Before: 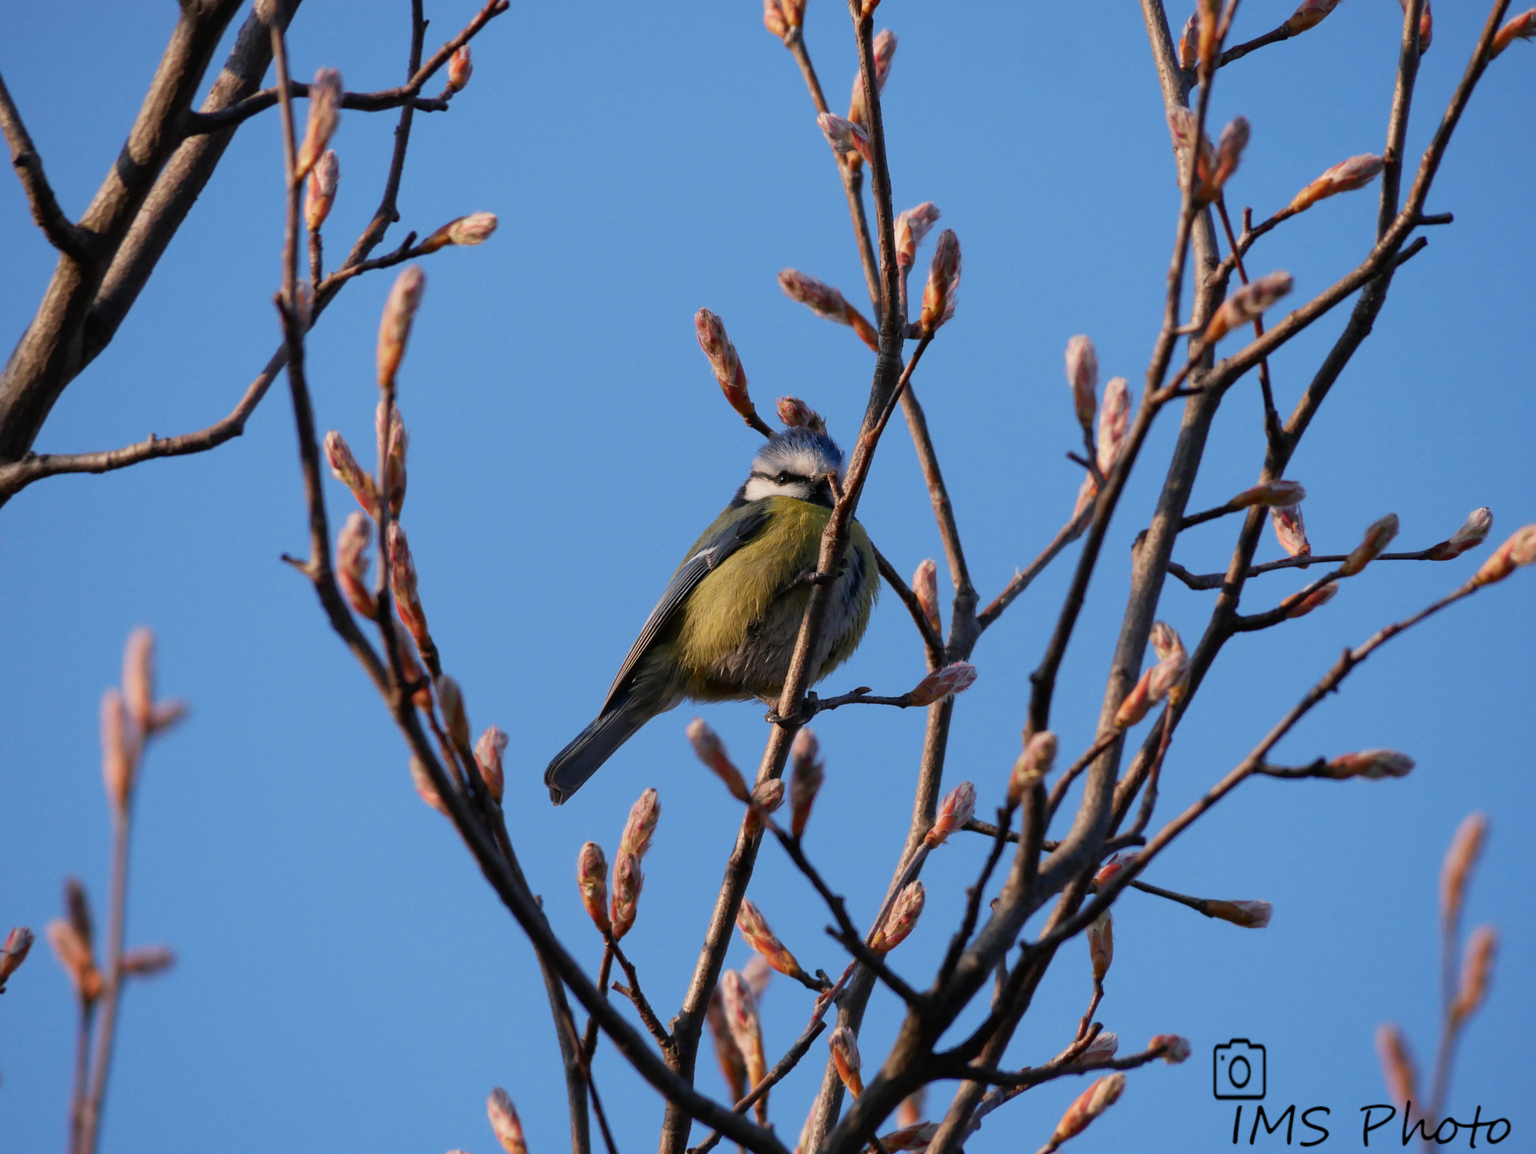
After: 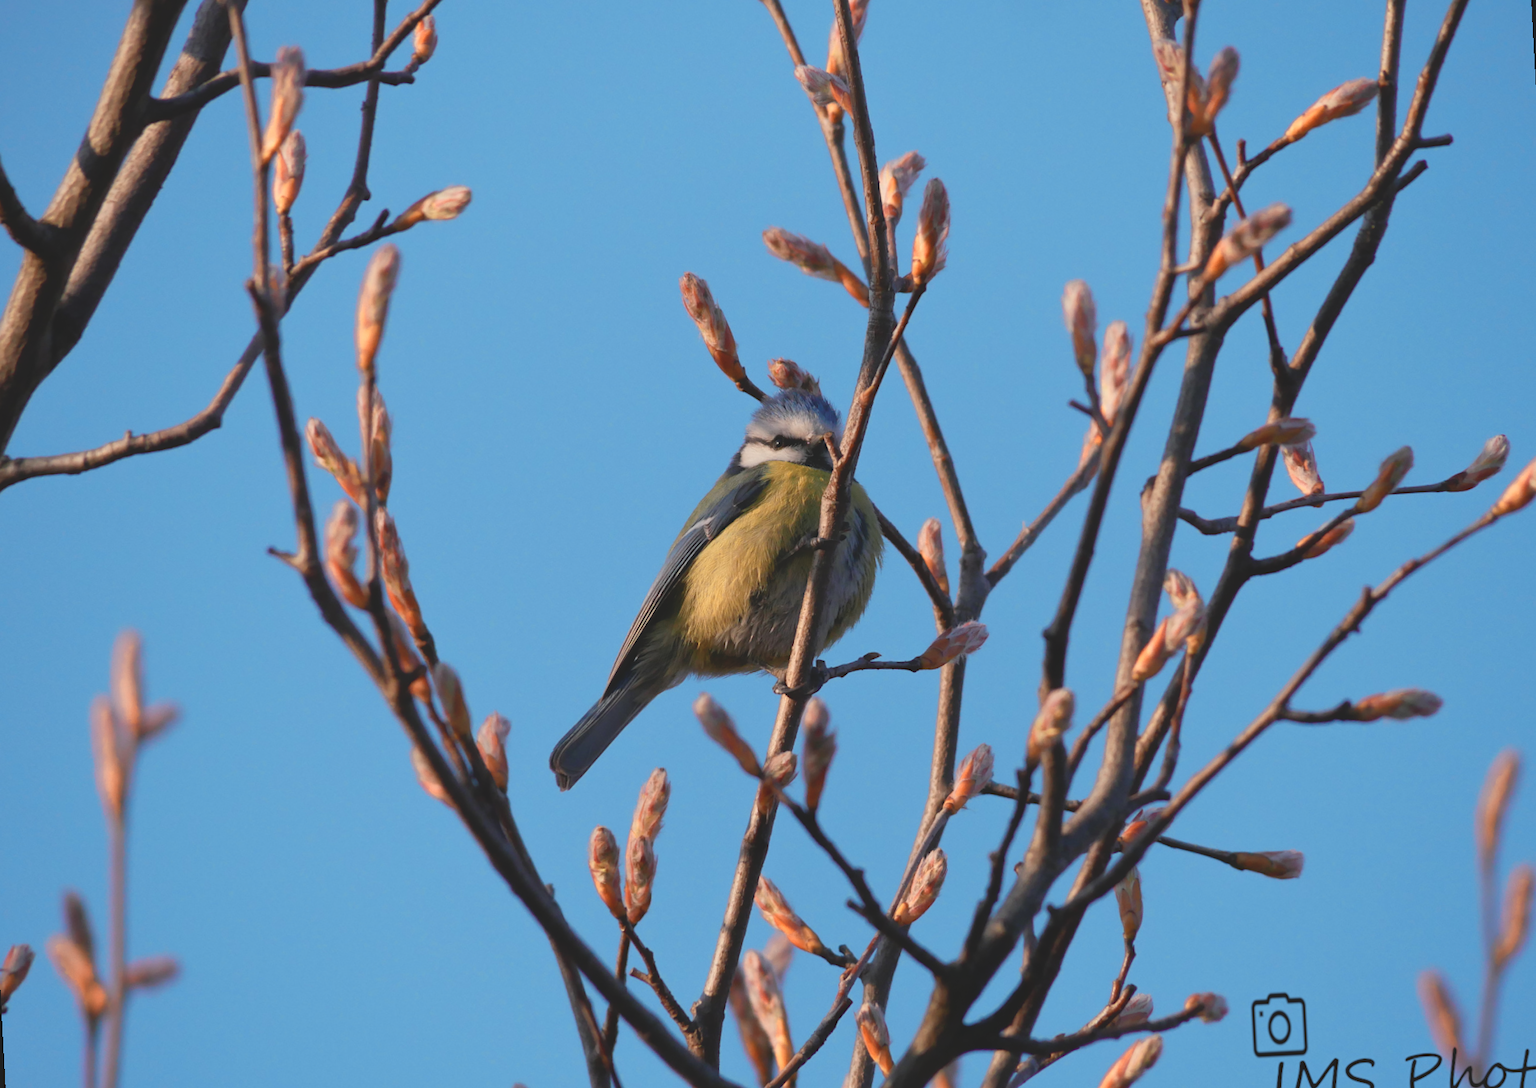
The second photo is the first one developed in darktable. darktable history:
local contrast: detail 70%
rotate and perspective: rotation -3°, crop left 0.031, crop right 0.968, crop top 0.07, crop bottom 0.93
color zones: curves: ch0 [(0.018, 0.548) (0.197, 0.654) (0.425, 0.447) (0.605, 0.658) (0.732, 0.579)]; ch1 [(0.105, 0.531) (0.224, 0.531) (0.386, 0.39) (0.618, 0.456) (0.732, 0.456) (0.956, 0.421)]; ch2 [(0.039, 0.583) (0.215, 0.465) (0.399, 0.544) (0.465, 0.548) (0.614, 0.447) (0.724, 0.43) (0.882, 0.623) (0.956, 0.632)]
